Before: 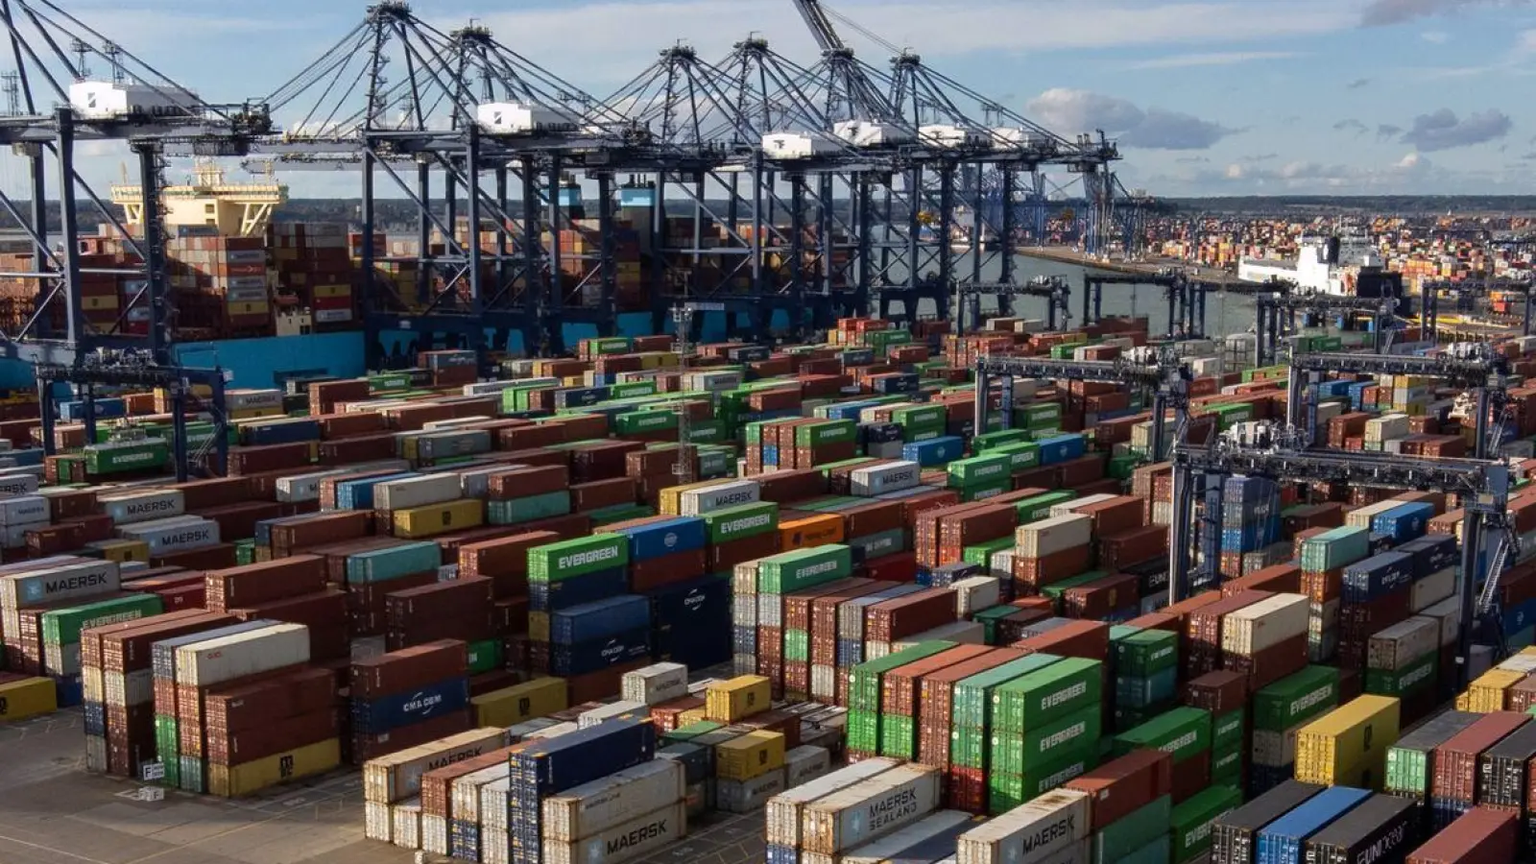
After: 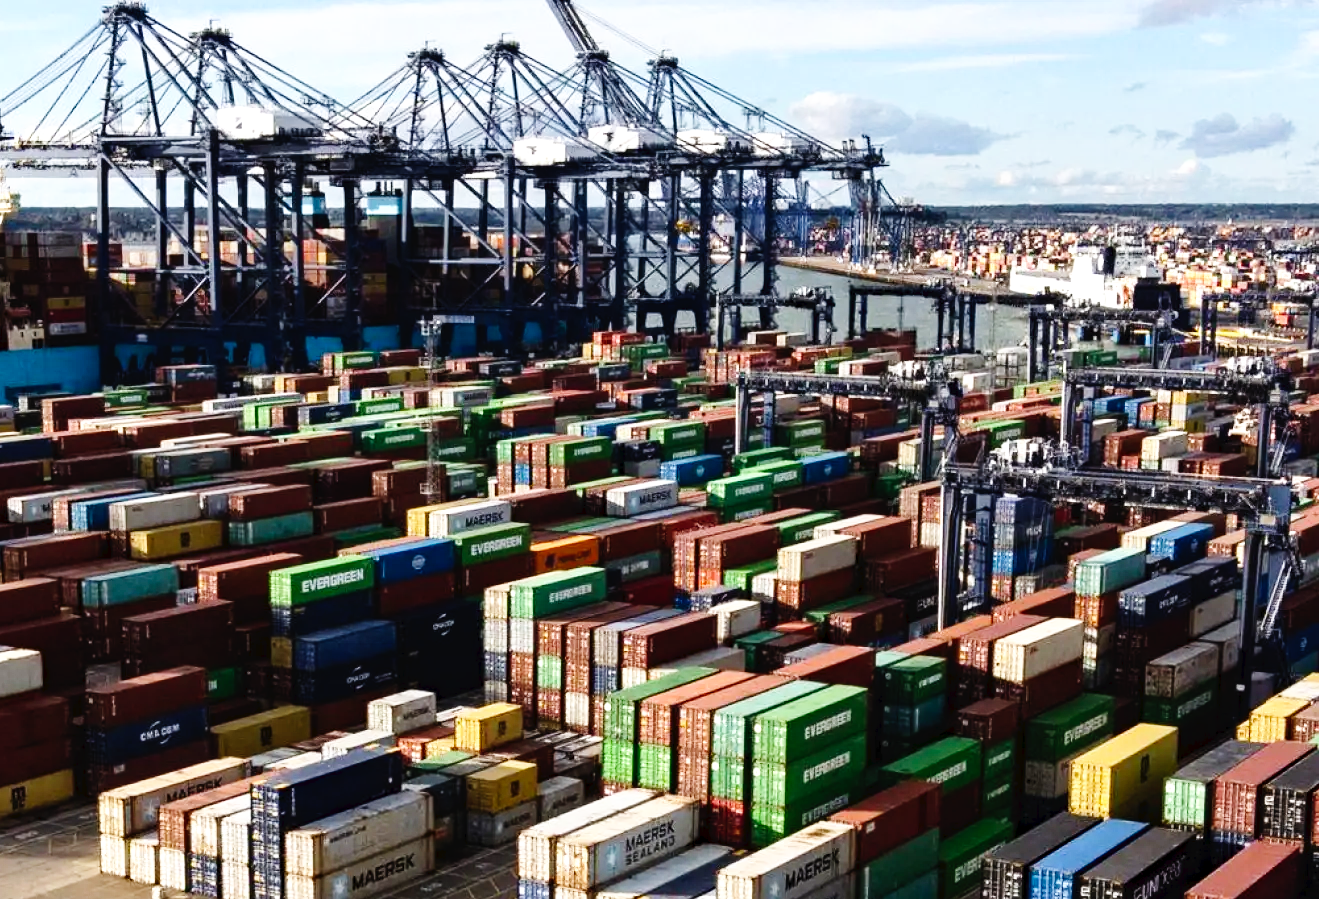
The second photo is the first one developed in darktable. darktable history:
crop: left 17.542%, bottom 0.018%
haze removal: compatibility mode true, adaptive false
tone curve: curves: ch0 [(0, 0) (0.003, 0.022) (0.011, 0.027) (0.025, 0.038) (0.044, 0.056) (0.069, 0.081) (0.1, 0.11) (0.136, 0.145) (0.177, 0.185) (0.224, 0.229) (0.277, 0.278) (0.335, 0.335) (0.399, 0.399) (0.468, 0.468) (0.543, 0.543) (0.623, 0.623) (0.709, 0.705) (0.801, 0.793) (0.898, 0.887) (1, 1)], preserve colors none
tone equalizer: -8 EV -0.786 EV, -7 EV -0.678 EV, -6 EV -0.624 EV, -5 EV -0.383 EV, -3 EV 0.371 EV, -2 EV 0.6 EV, -1 EV 0.686 EV, +0 EV 0.769 EV, edges refinement/feathering 500, mask exposure compensation -1.57 EV, preserve details no
color correction: highlights b* -0.002
base curve: curves: ch0 [(0, 0) (0.008, 0.007) (0.022, 0.029) (0.048, 0.089) (0.092, 0.197) (0.191, 0.399) (0.275, 0.534) (0.357, 0.65) (0.477, 0.78) (0.542, 0.833) (0.799, 0.973) (1, 1)], preserve colors none
